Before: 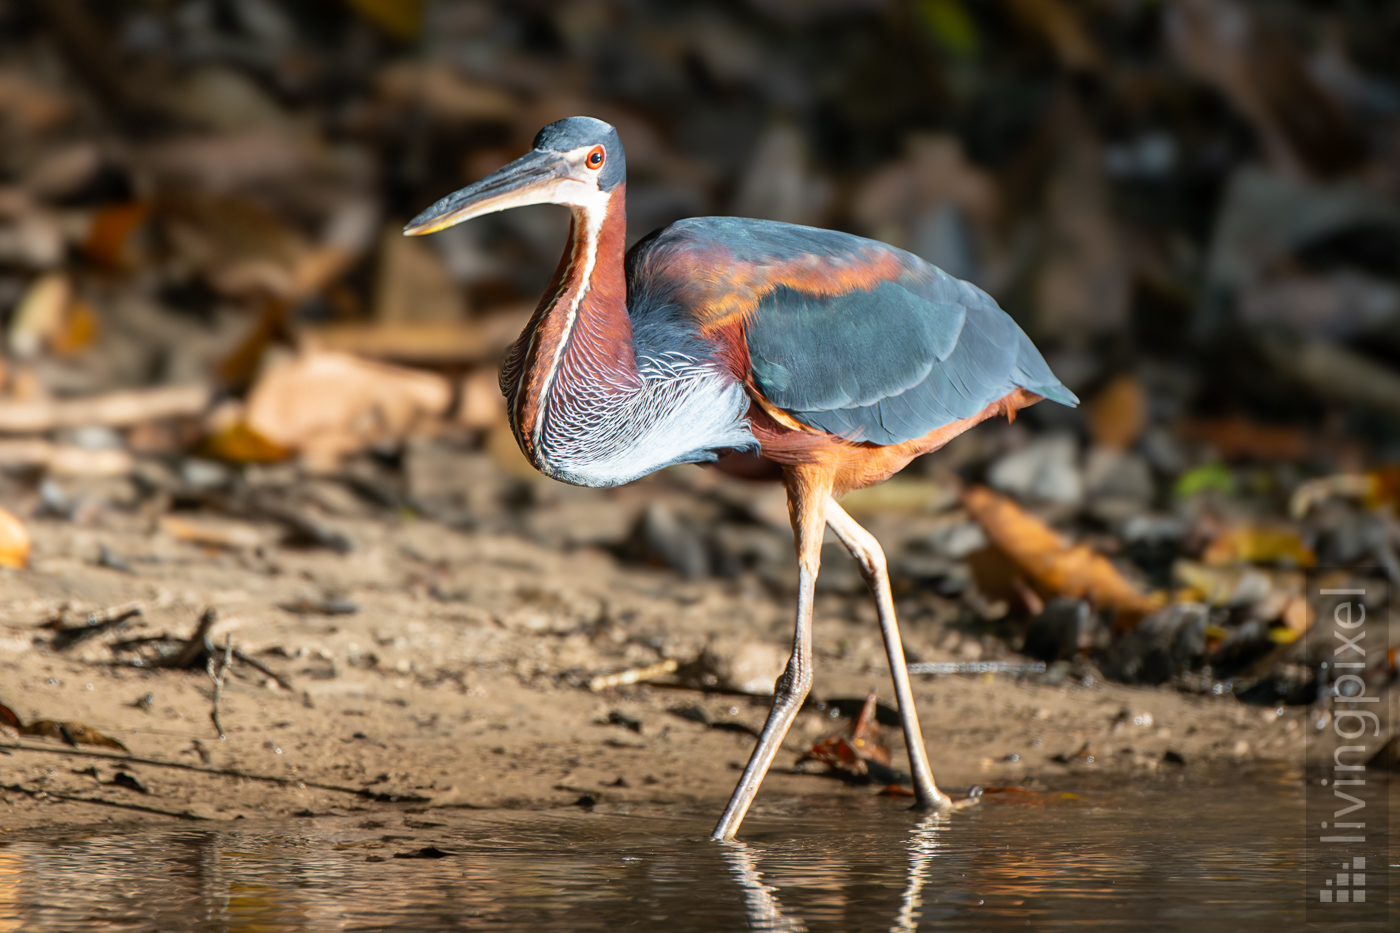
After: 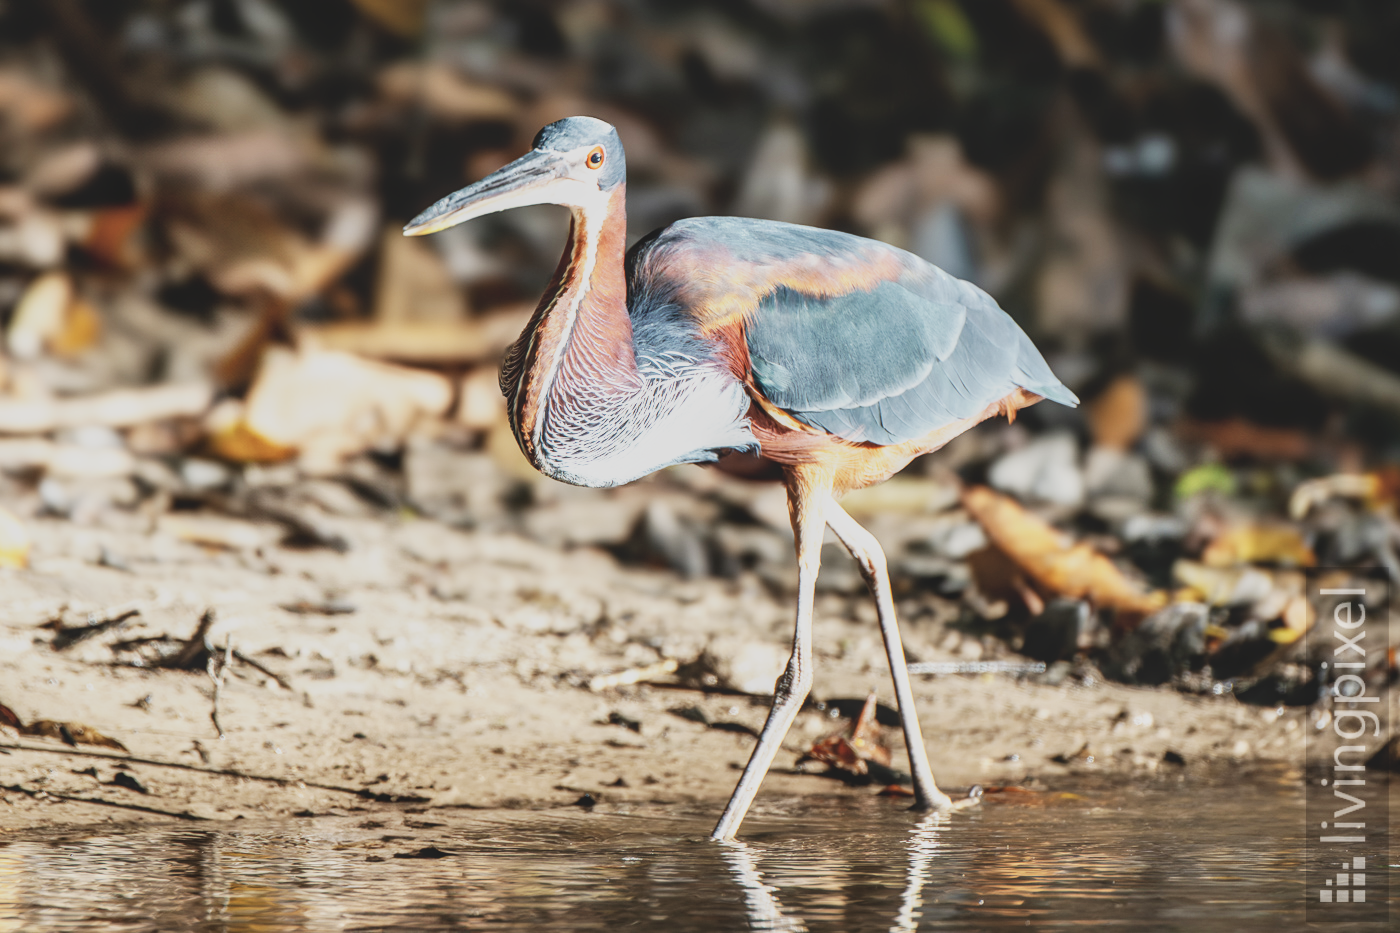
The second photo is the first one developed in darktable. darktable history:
local contrast: on, module defaults
base curve: curves: ch0 [(0, 0) (0.007, 0.004) (0.027, 0.03) (0.046, 0.07) (0.207, 0.54) (0.442, 0.872) (0.673, 0.972) (1, 1)], preserve colors none
contrast brightness saturation: contrast -0.254, saturation -0.426
